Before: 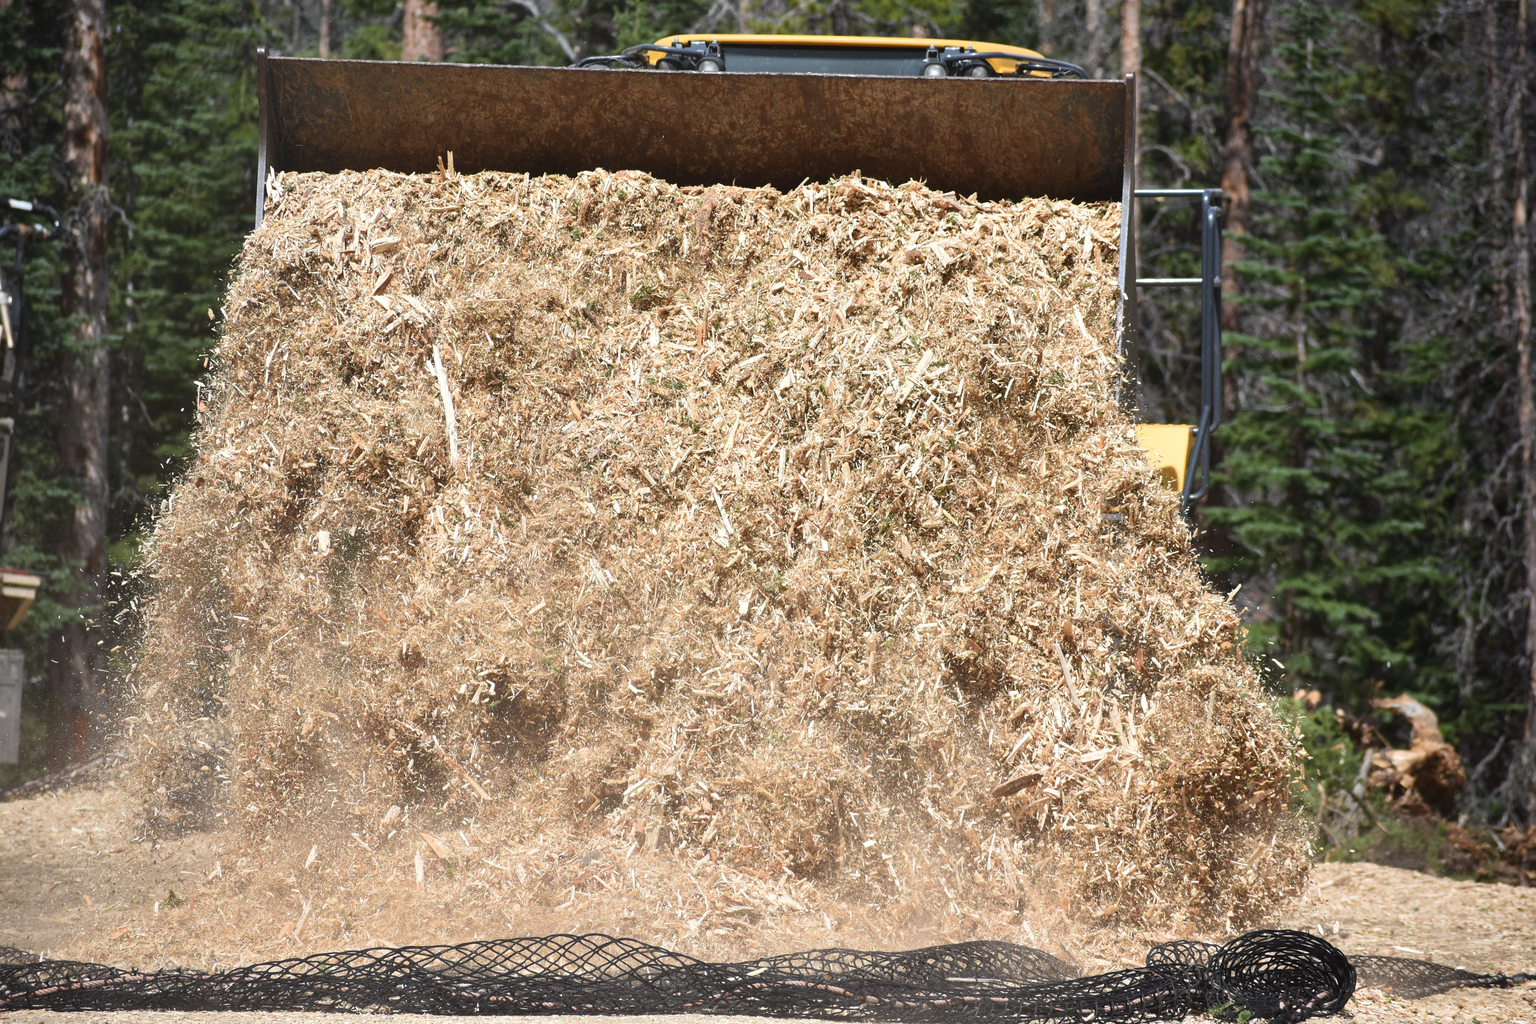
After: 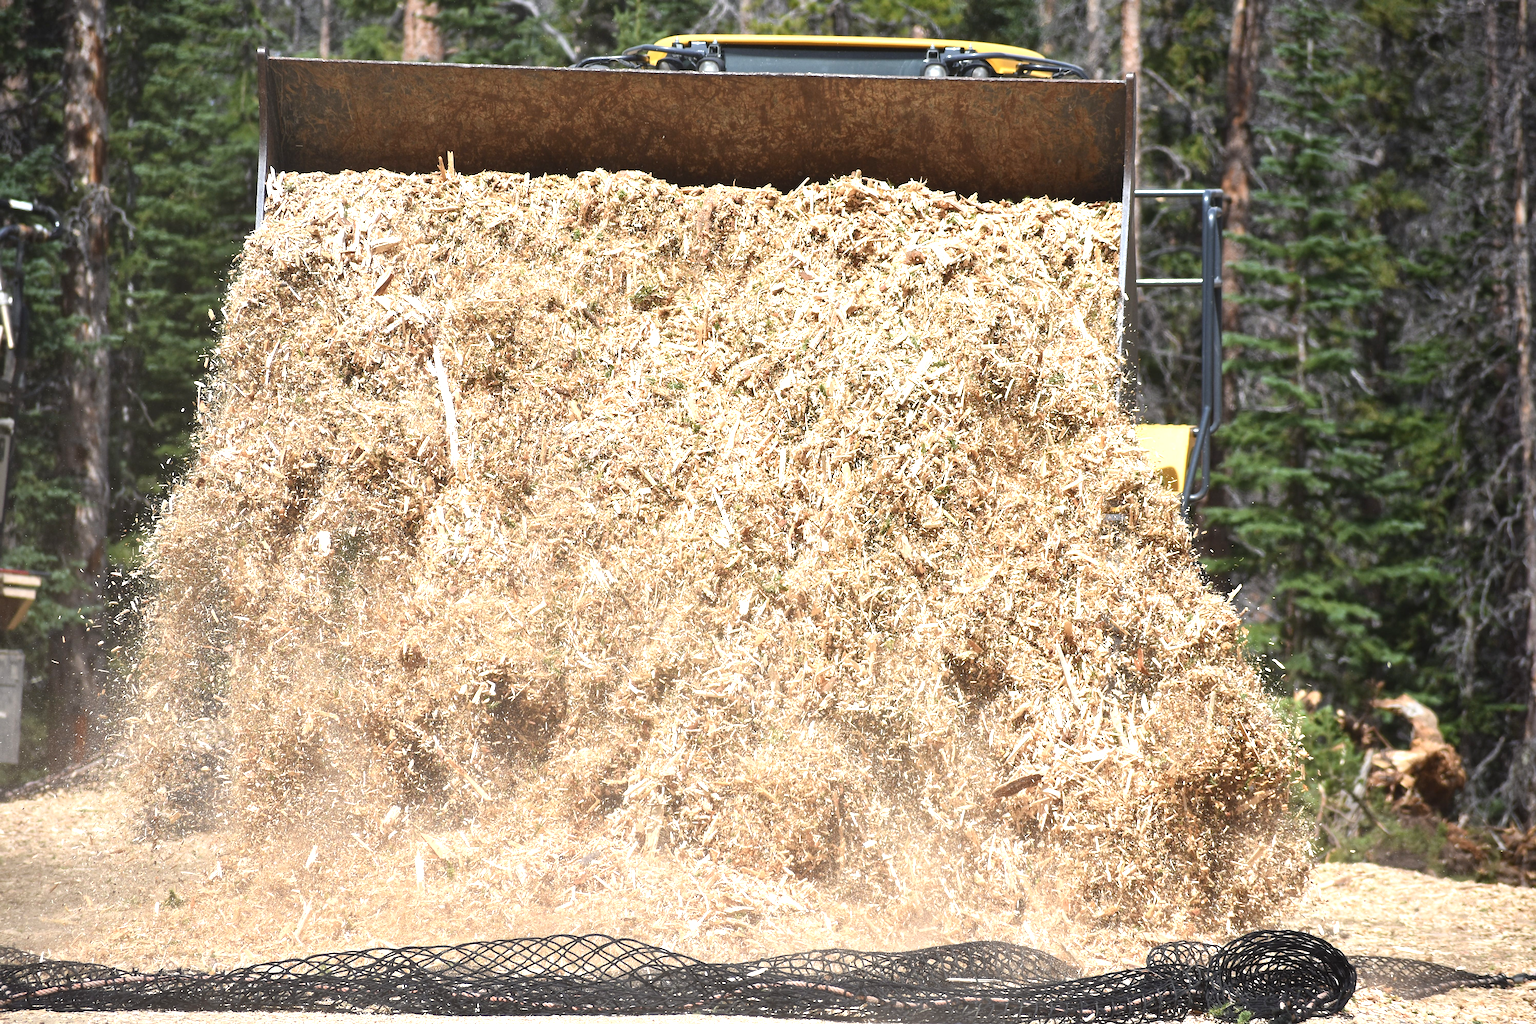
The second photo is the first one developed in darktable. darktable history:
exposure: exposure 0.655 EV, compensate exposure bias true, compensate highlight preservation false
sharpen: amount 0.212
